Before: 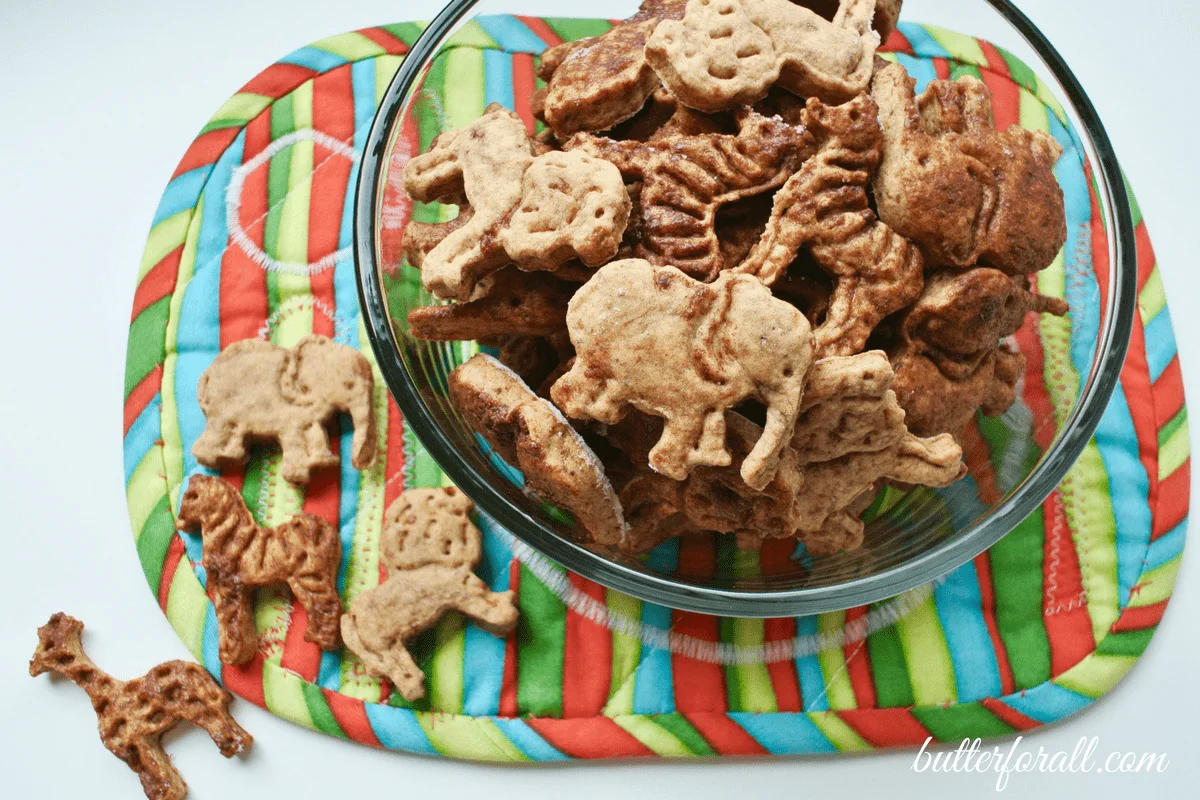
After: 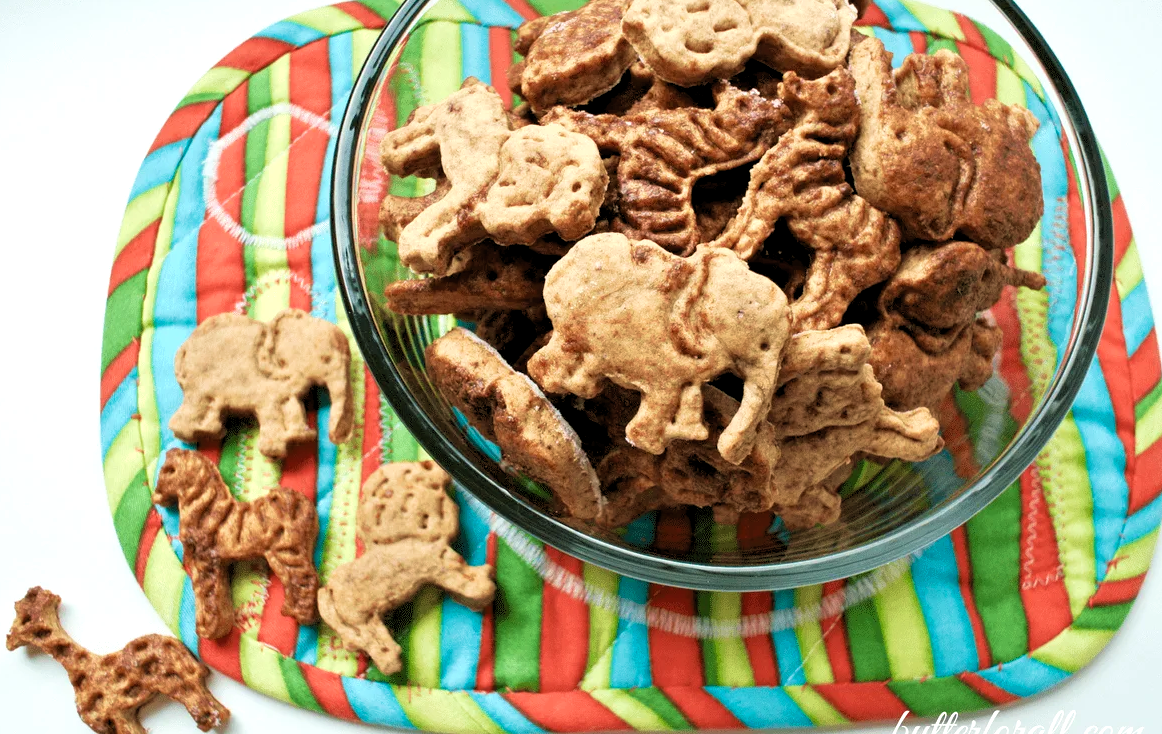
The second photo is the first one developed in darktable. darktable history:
rgb levels: levels [[0.01, 0.419, 0.839], [0, 0.5, 1], [0, 0.5, 1]]
crop: left 1.964%, top 3.251%, right 1.122%, bottom 4.933%
white balance: red 1.009, blue 0.985
velvia: on, module defaults
